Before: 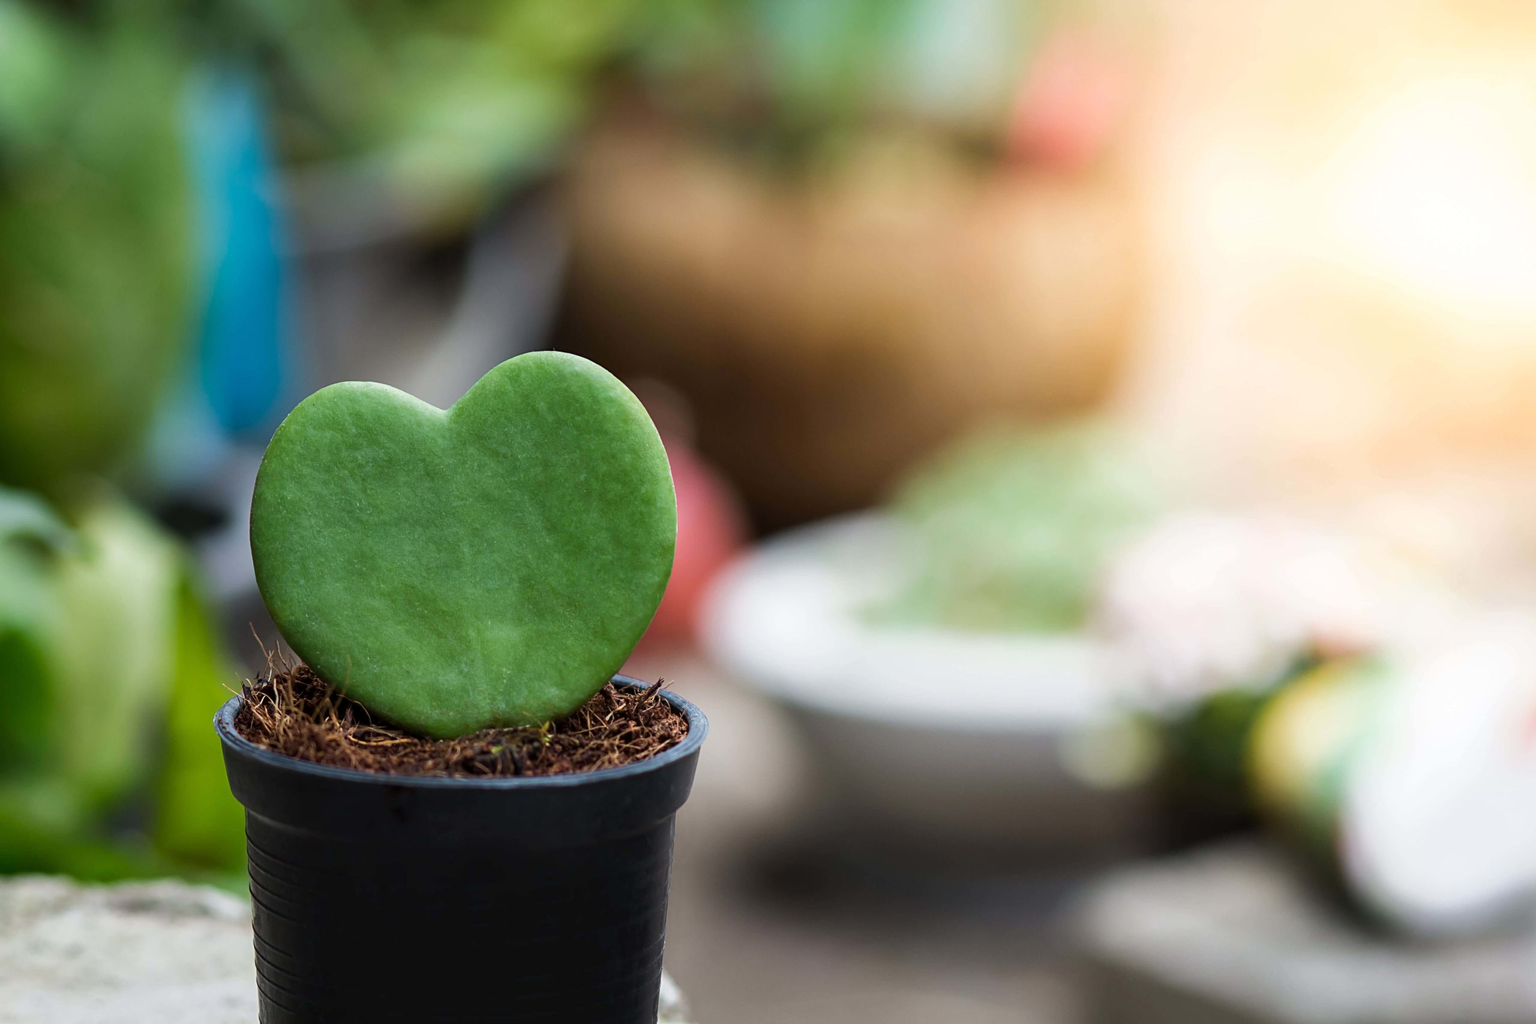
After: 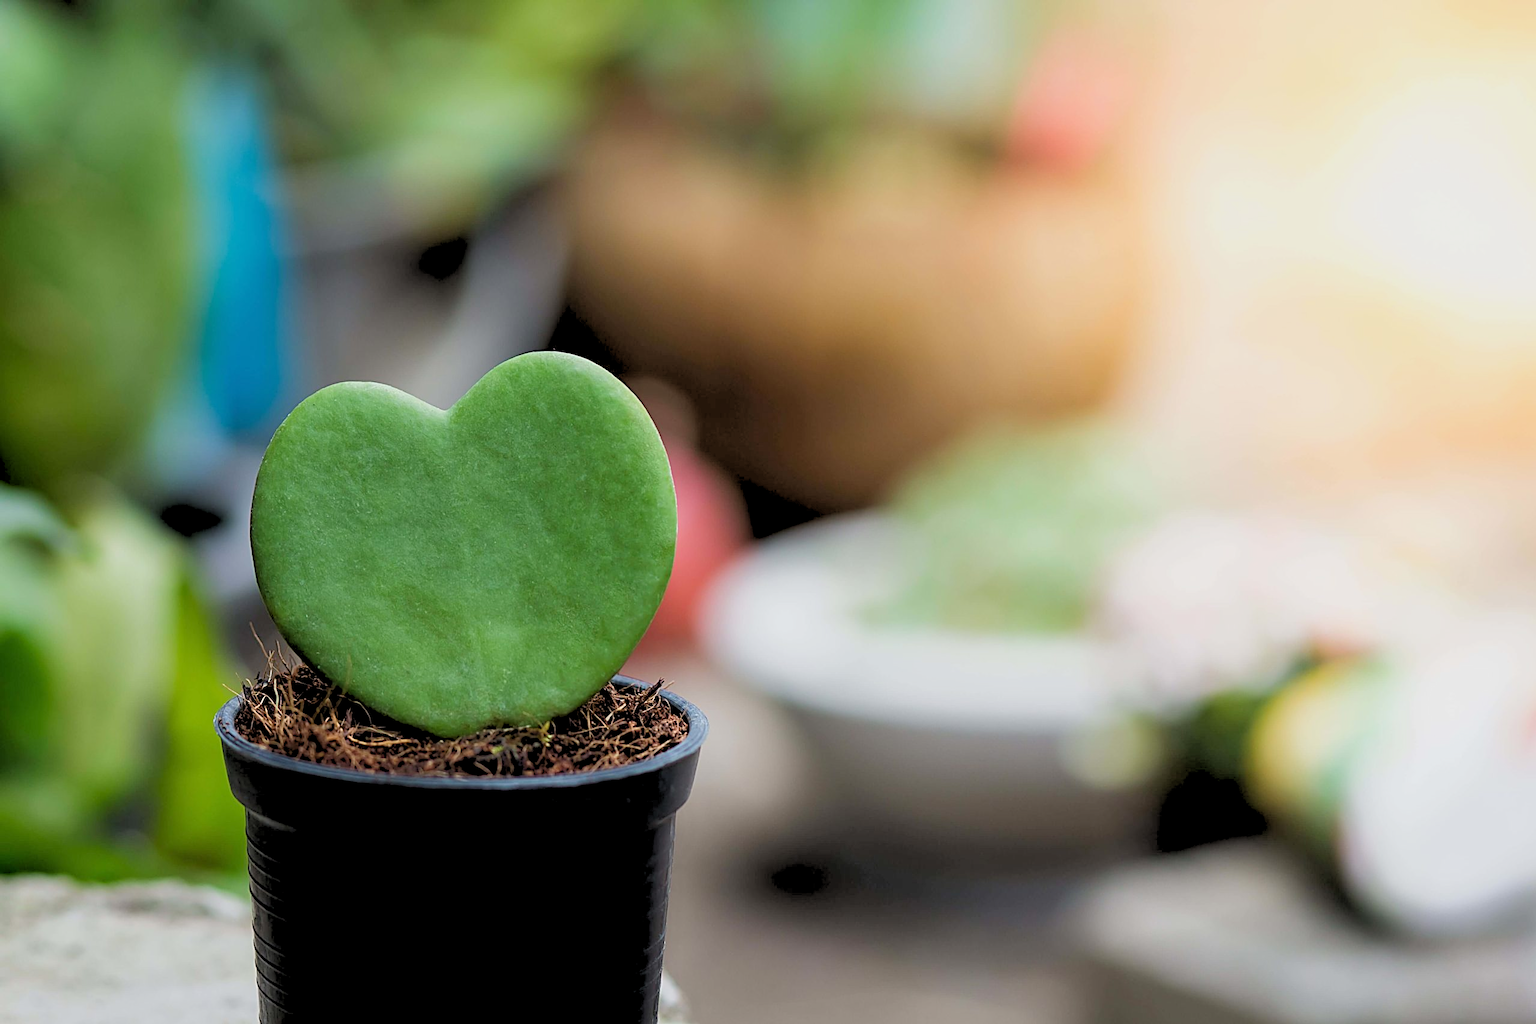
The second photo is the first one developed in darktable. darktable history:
sharpen: on, module defaults
rgb levels: preserve colors sum RGB, levels [[0.038, 0.433, 0.934], [0, 0.5, 1], [0, 0.5, 1]]
